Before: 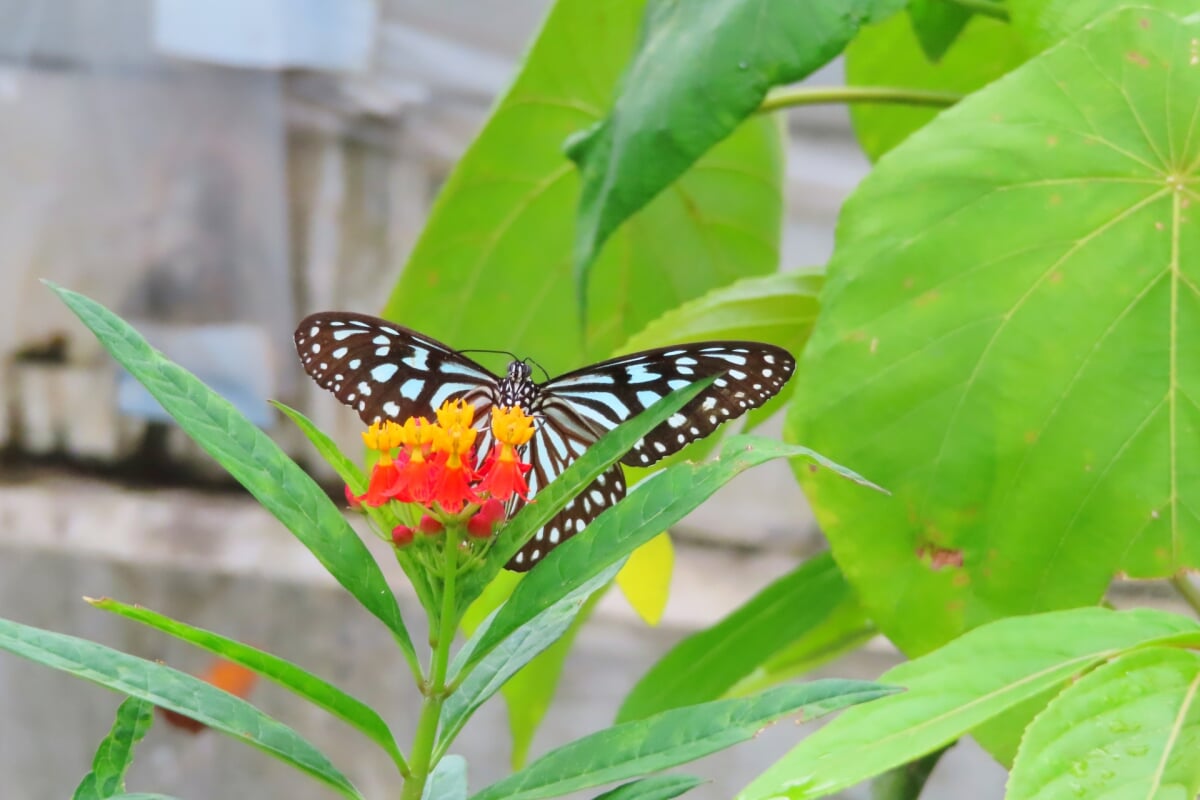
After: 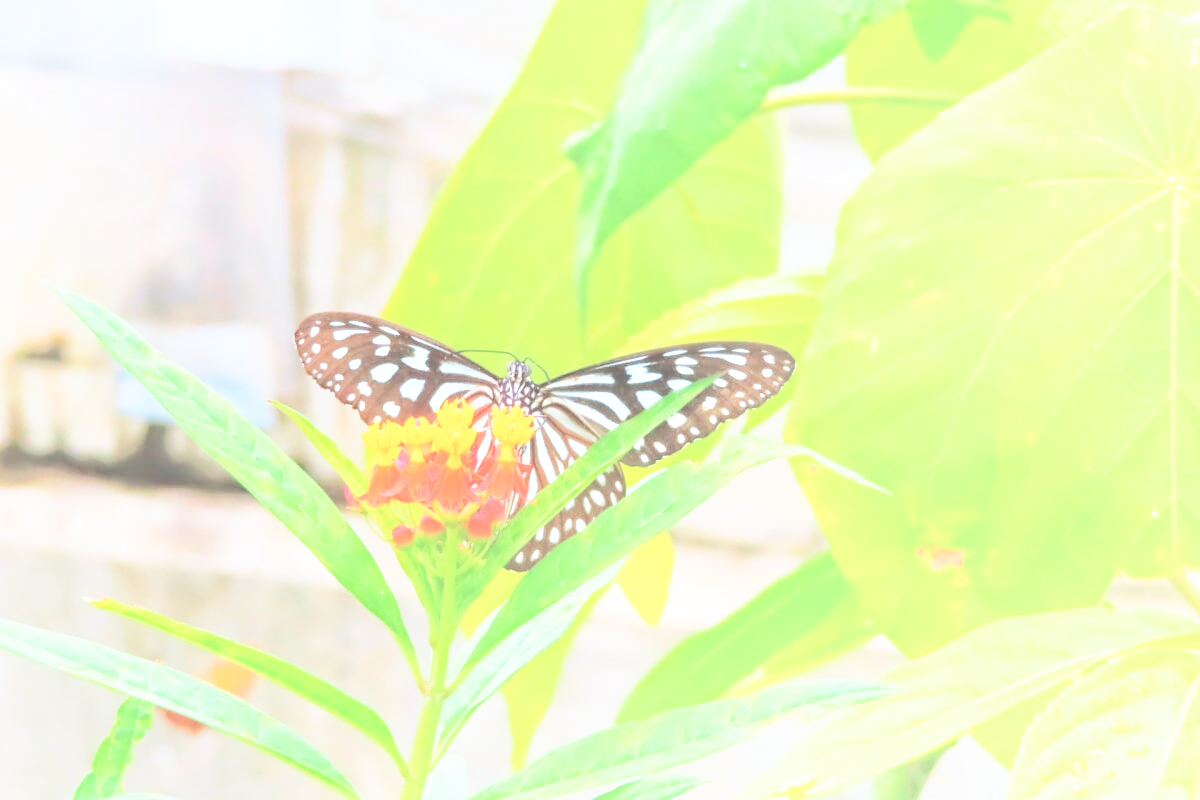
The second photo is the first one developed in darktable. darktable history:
base curve: curves: ch0 [(0, 0) (0.012, 0.01) (0.073, 0.168) (0.31, 0.711) (0.645, 0.957) (1, 1)], preserve colors none
haze removal: strength 0.29, distance 0.25, compatibility mode true, adaptive false
shadows and highlights: shadows -40.15, highlights 62.88, soften with gaussian
exposure: black level correction -0.03, compensate highlight preservation false
